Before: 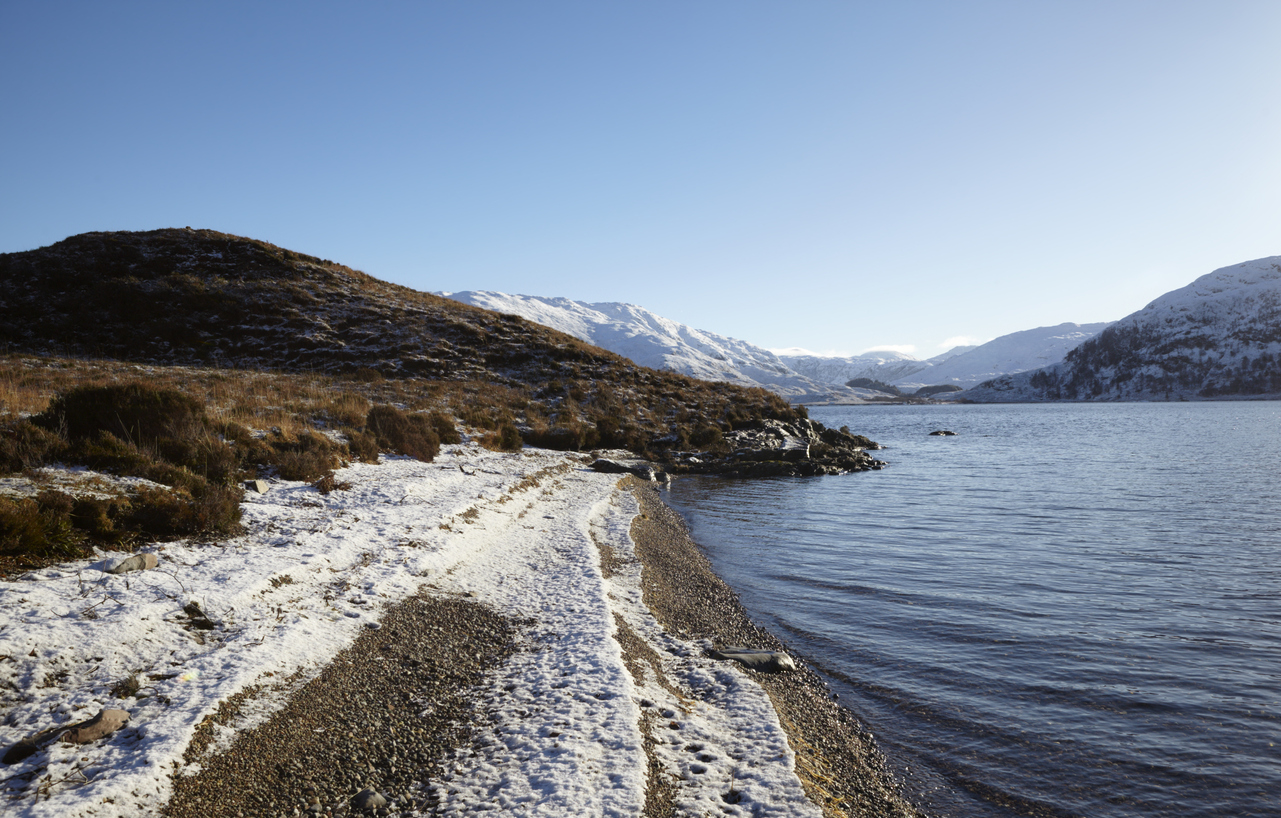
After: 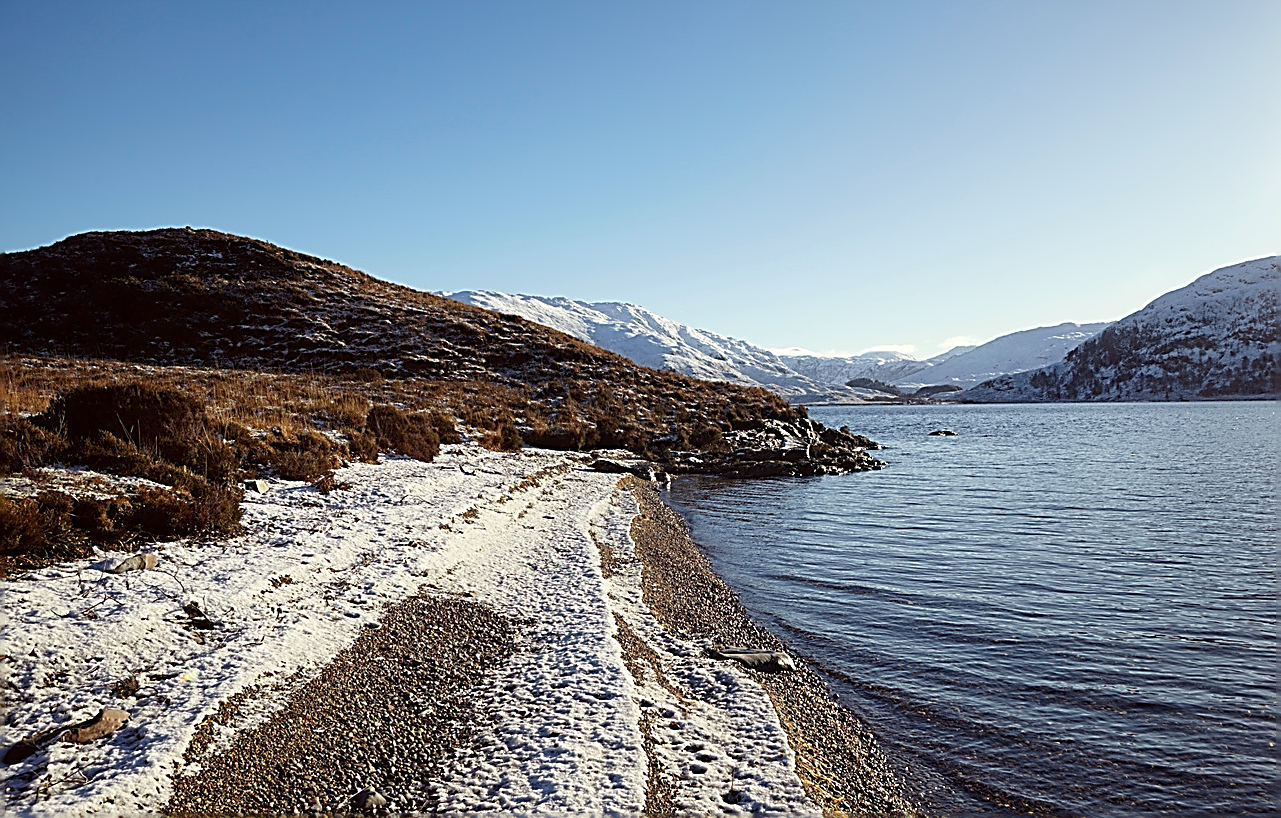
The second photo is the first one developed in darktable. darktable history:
color correction: highlights a* -0.95, highlights b* 4.5, shadows a* 3.55
sharpen: amount 1.861
